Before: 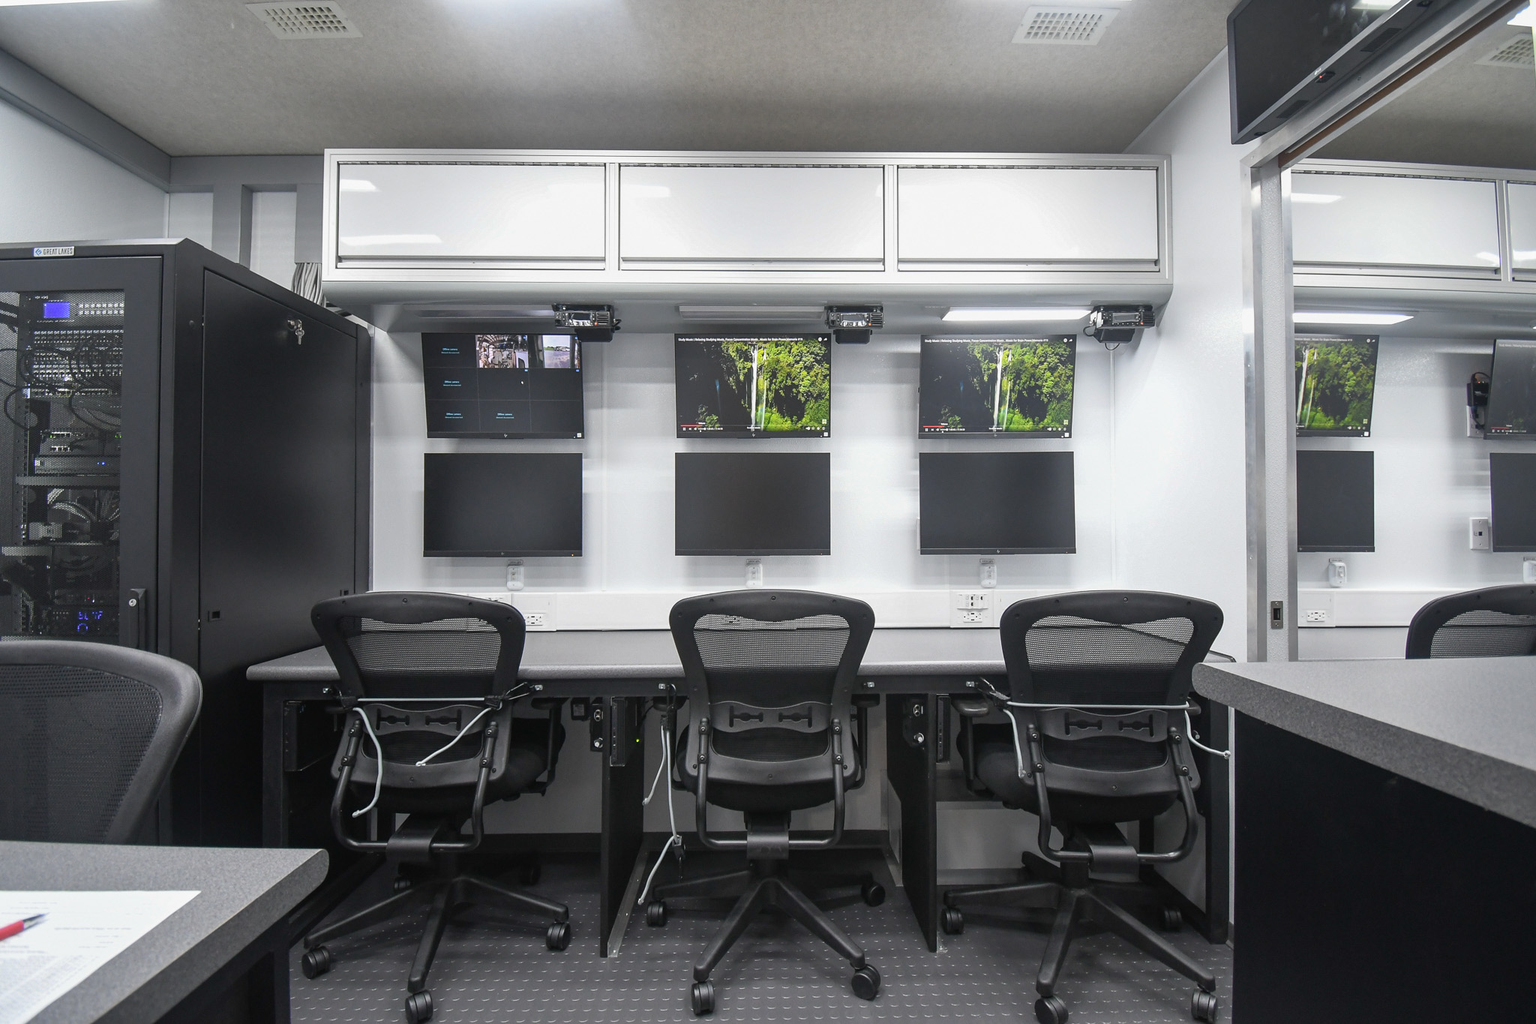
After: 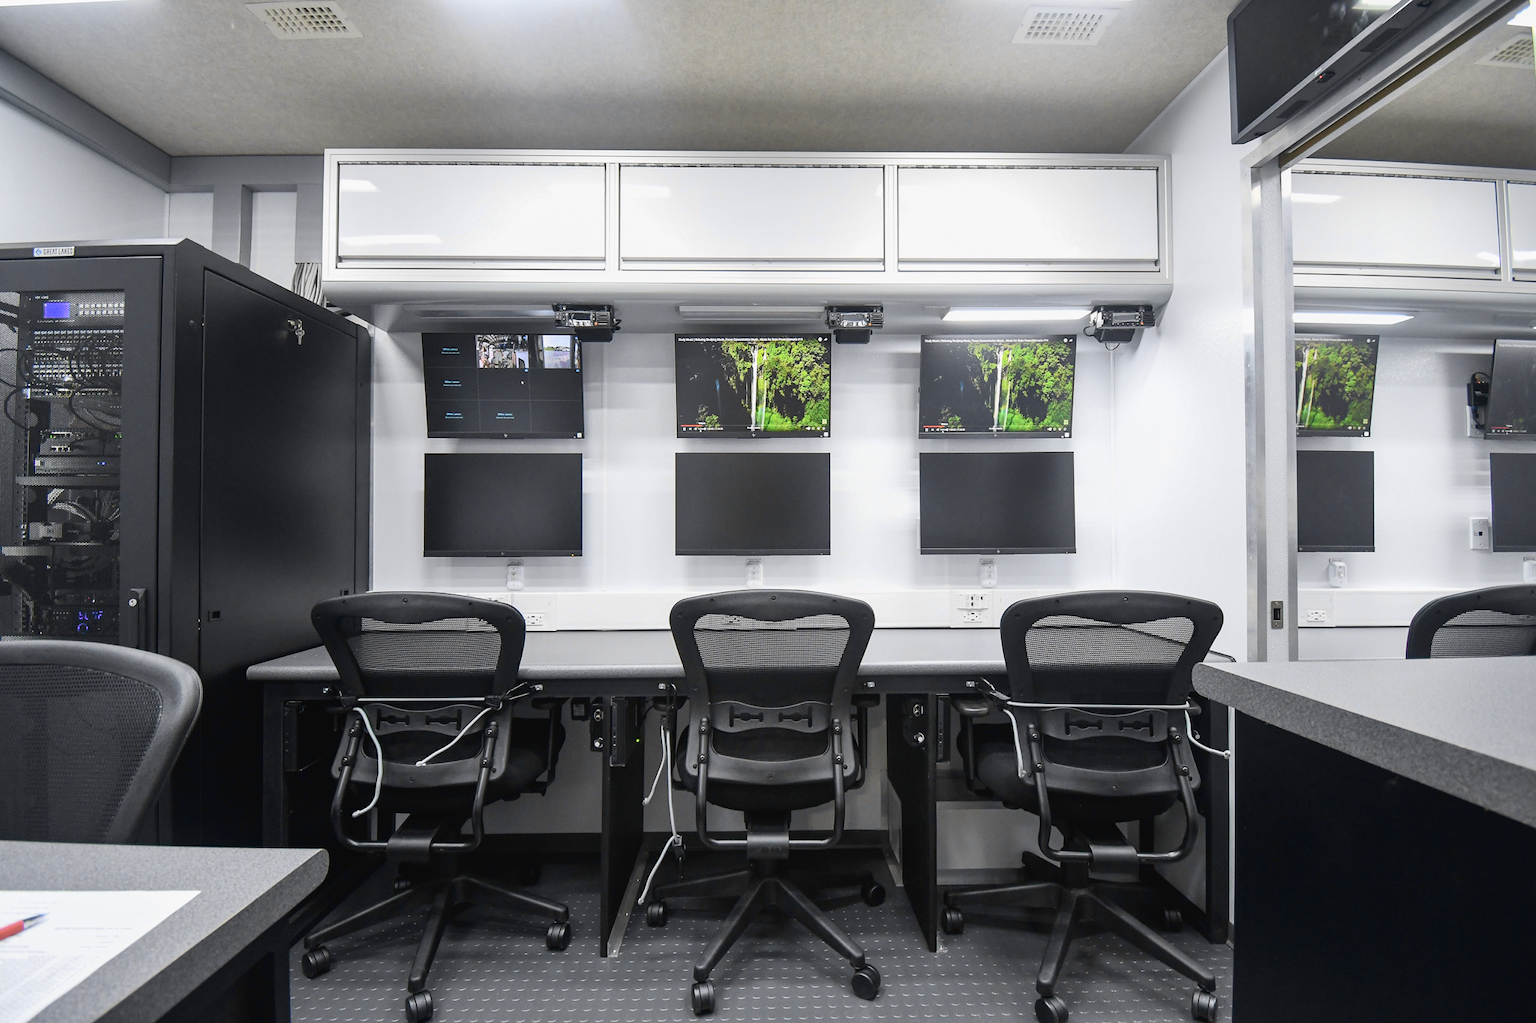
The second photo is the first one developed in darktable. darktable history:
tone curve: curves: ch0 [(0, 0.018) (0.061, 0.041) (0.205, 0.191) (0.289, 0.292) (0.39, 0.424) (0.493, 0.551) (0.666, 0.743) (0.795, 0.841) (1, 0.998)]; ch1 [(0, 0) (0.385, 0.343) (0.439, 0.415) (0.494, 0.498) (0.501, 0.501) (0.51, 0.496) (0.548, 0.554) (0.586, 0.61) (0.684, 0.658) (0.783, 0.804) (1, 1)]; ch2 [(0, 0) (0.304, 0.31) (0.403, 0.399) (0.441, 0.428) (0.47, 0.469) (0.498, 0.496) (0.524, 0.538) (0.566, 0.588) (0.648, 0.665) (0.697, 0.699) (1, 1)], color space Lab, independent channels, preserve colors none
